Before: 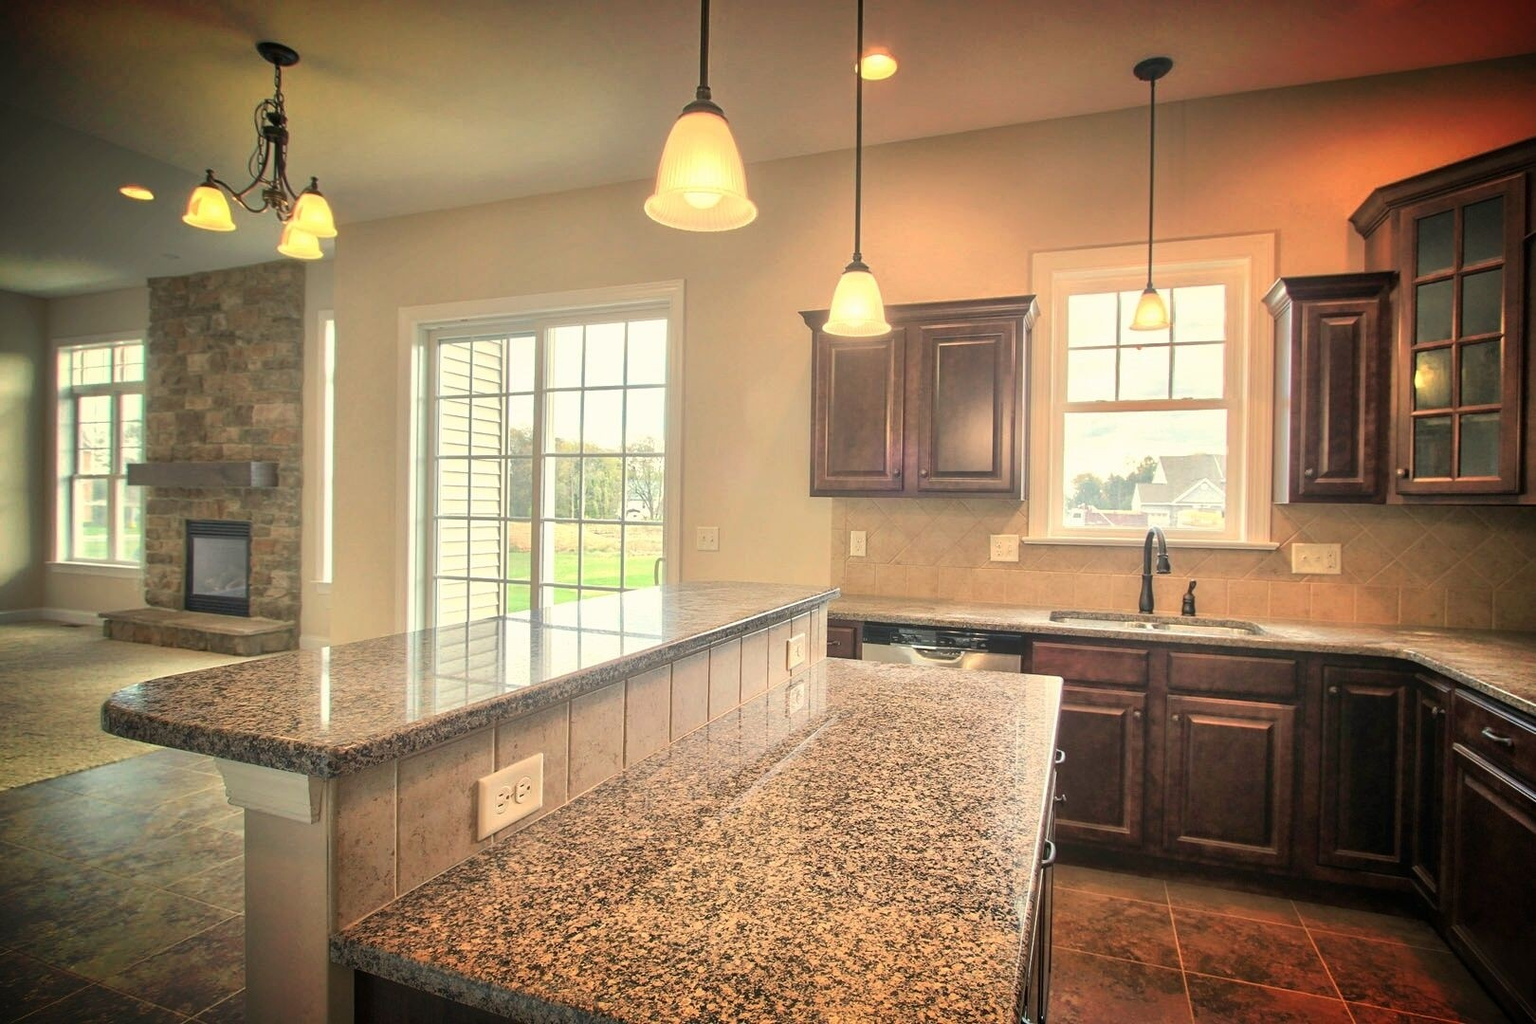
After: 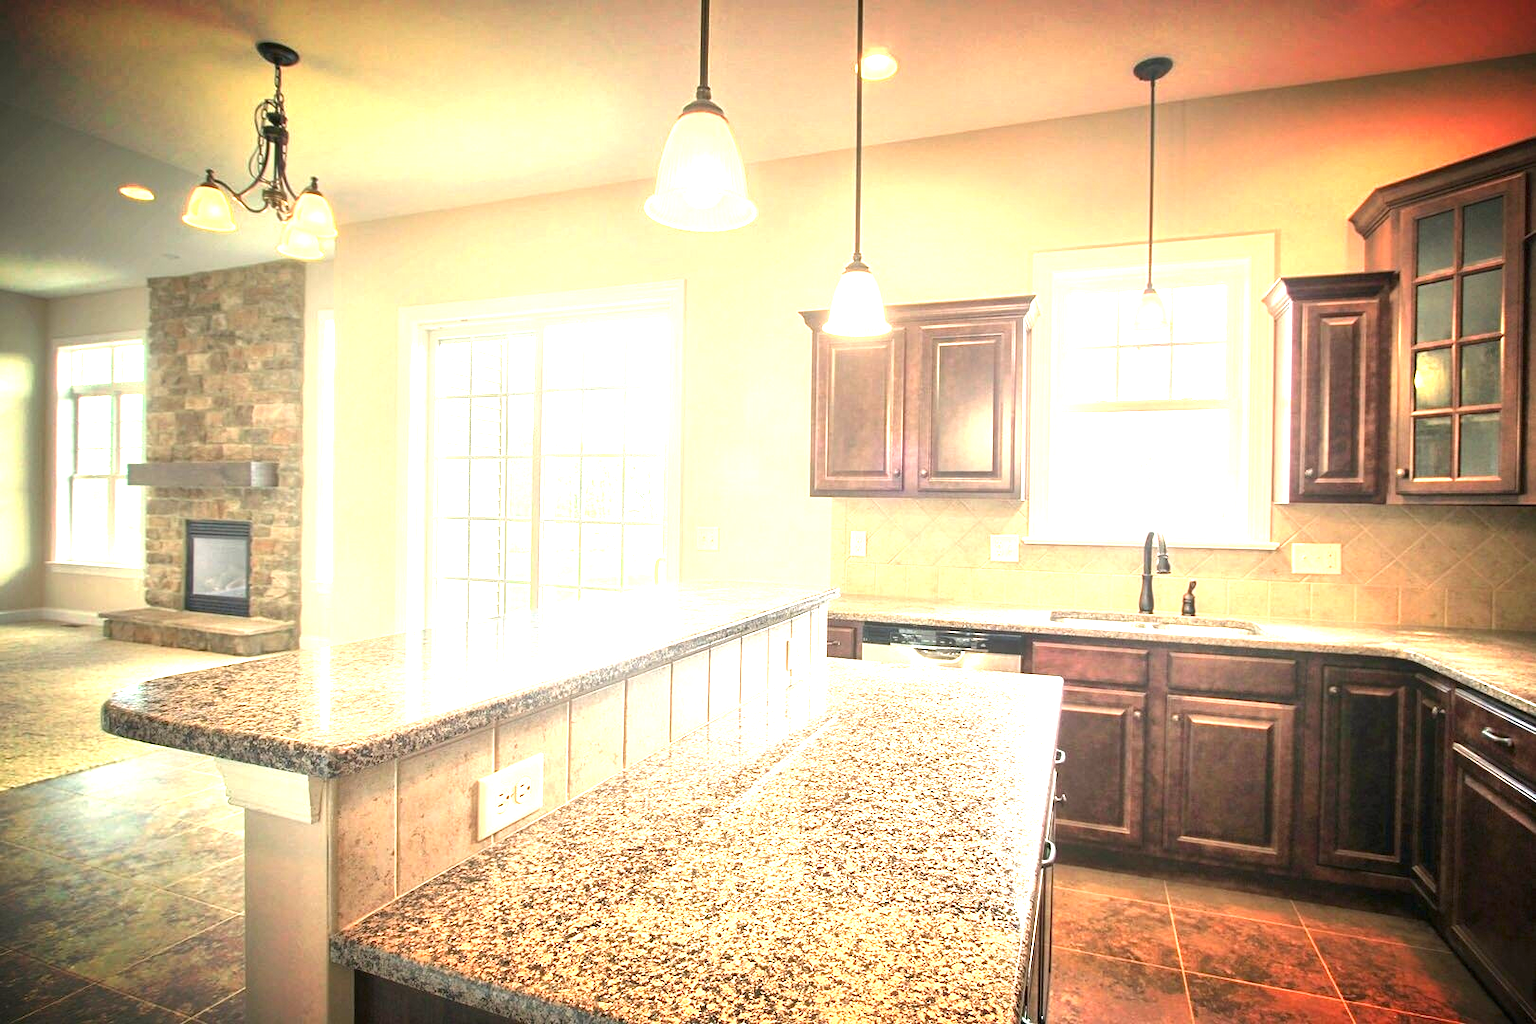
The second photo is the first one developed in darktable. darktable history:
exposure: black level correction 0, exposure 1.675 EV, compensate exposure bias true, compensate highlight preservation false
